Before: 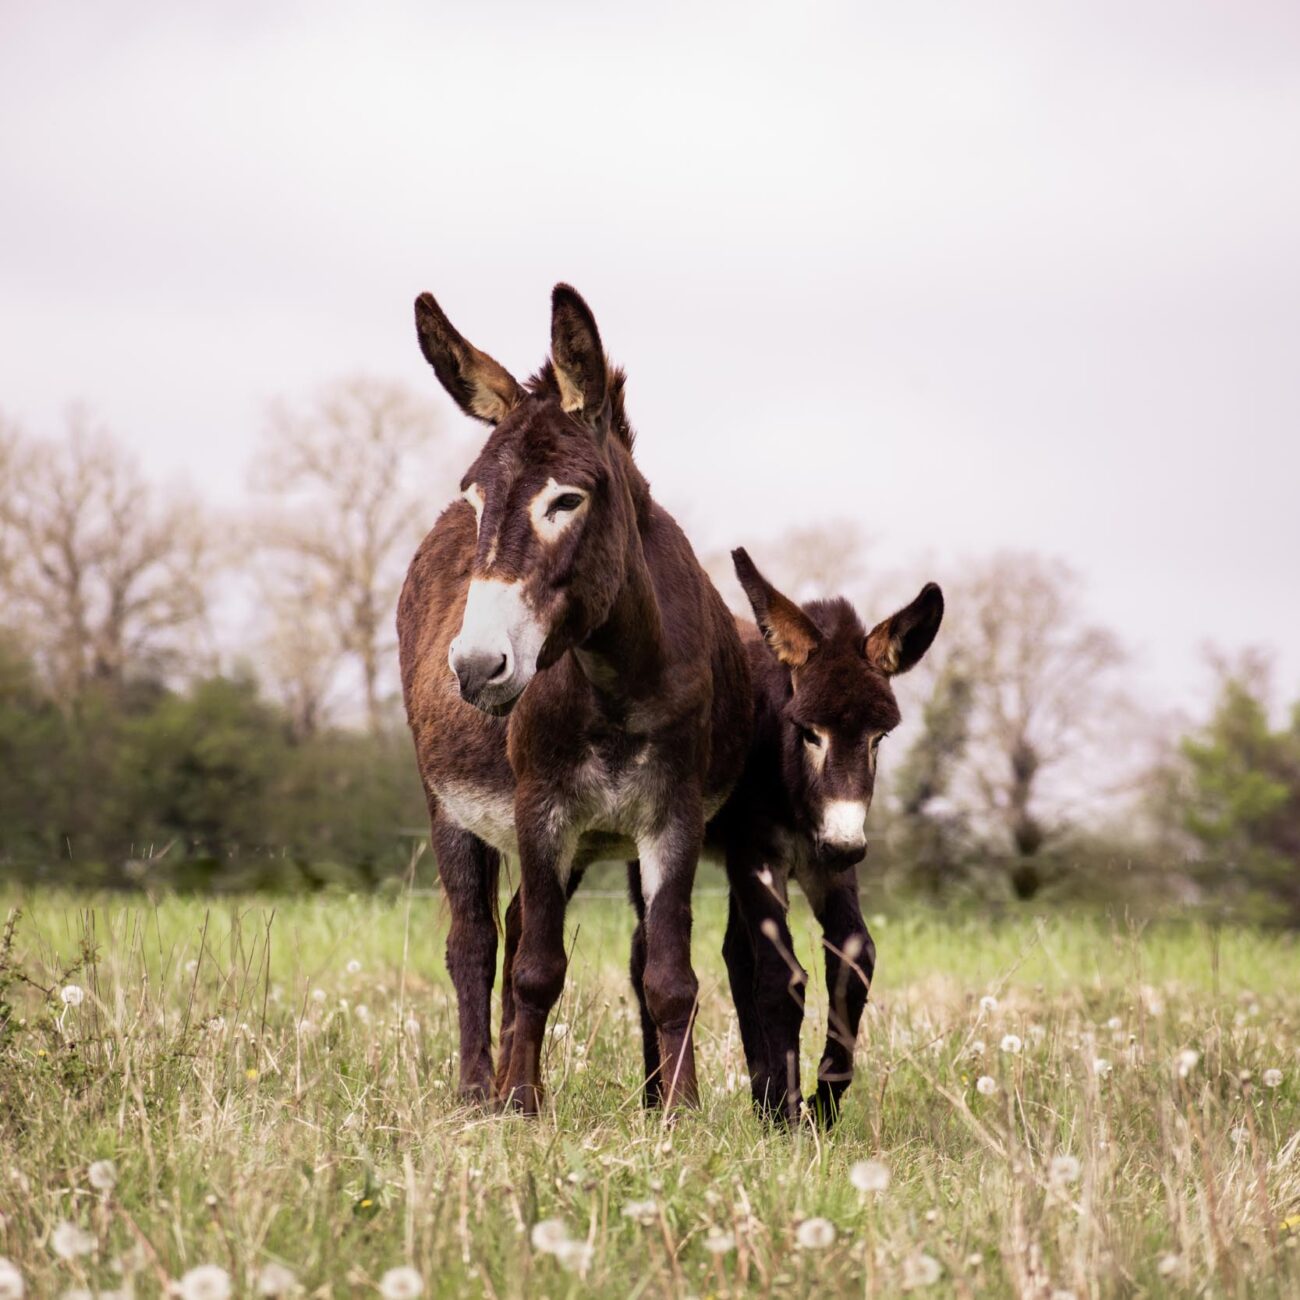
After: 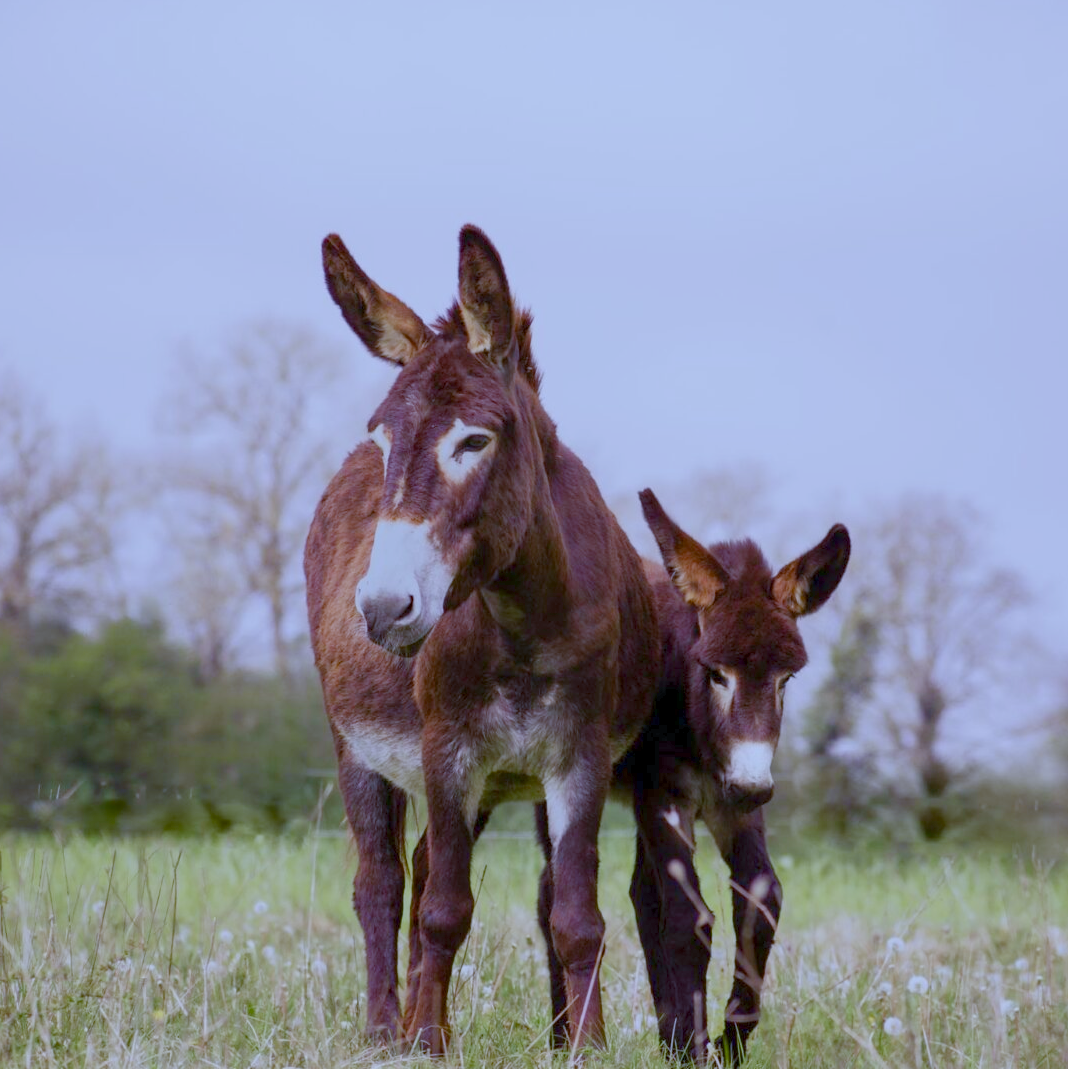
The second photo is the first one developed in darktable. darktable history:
white balance: red 0.871, blue 1.249
tone equalizer: on, module defaults
velvia: strength 15%
color balance rgb: shadows lift › chroma 1%, shadows lift › hue 113°, highlights gain › chroma 0.2%, highlights gain › hue 333°, perceptual saturation grading › global saturation 20%, perceptual saturation grading › highlights -50%, perceptual saturation grading › shadows 25%, contrast -30%
crop and rotate: left 7.196%, top 4.574%, right 10.605%, bottom 13.178%
